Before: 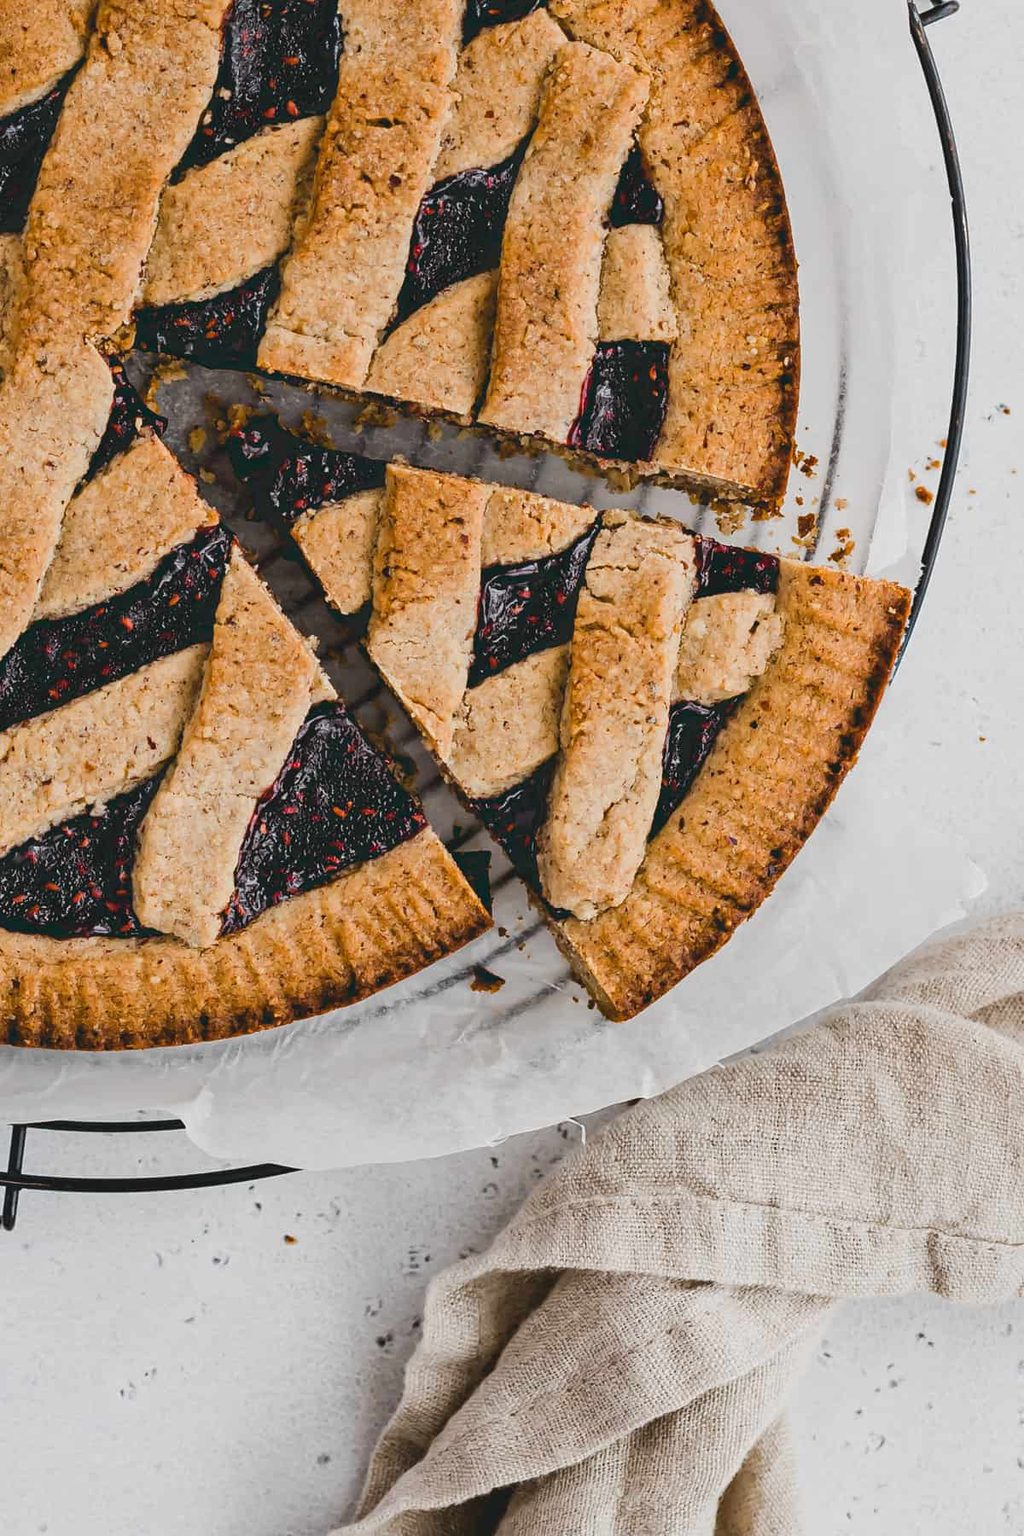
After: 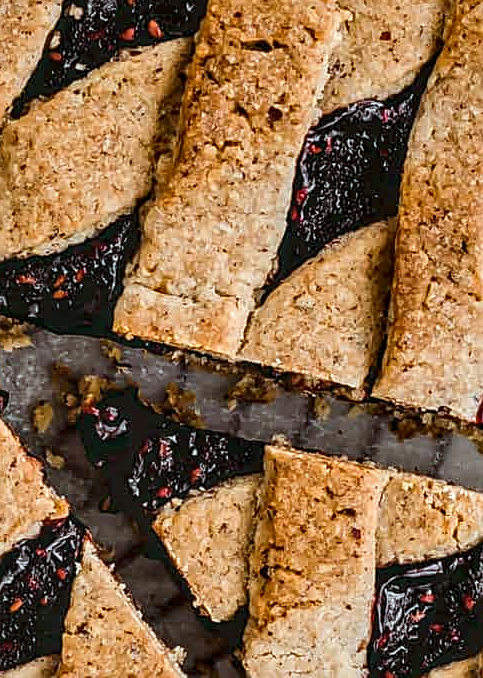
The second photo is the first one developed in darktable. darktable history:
sharpen: on, module defaults
color correction: highlights a* -4.92, highlights b* -4.41, shadows a* 4.02, shadows b* 4.18
local contrast: highlights 60%, shadows 62%, detail 160%
crop: left 15.667%, top 5.454%, right 44.055%, bottom 56.825%
